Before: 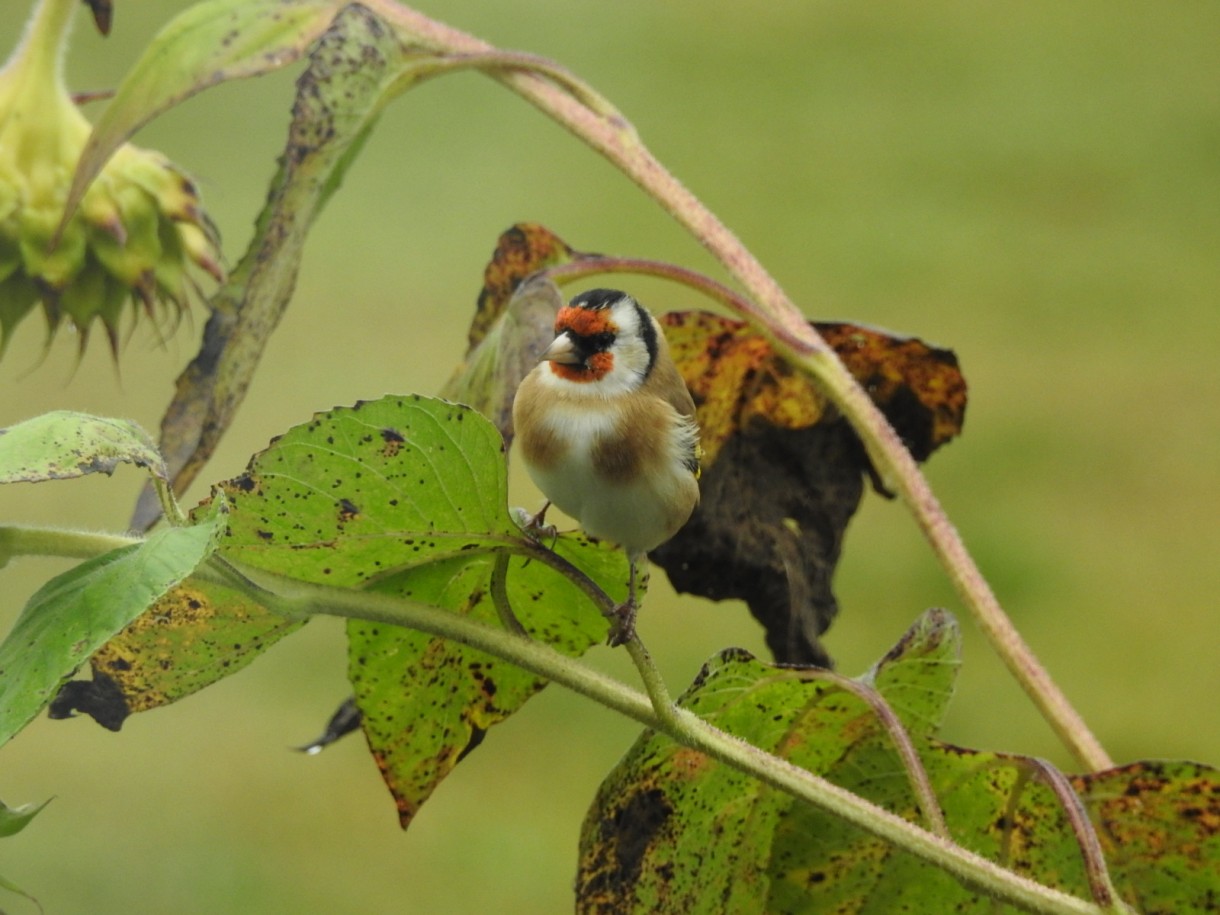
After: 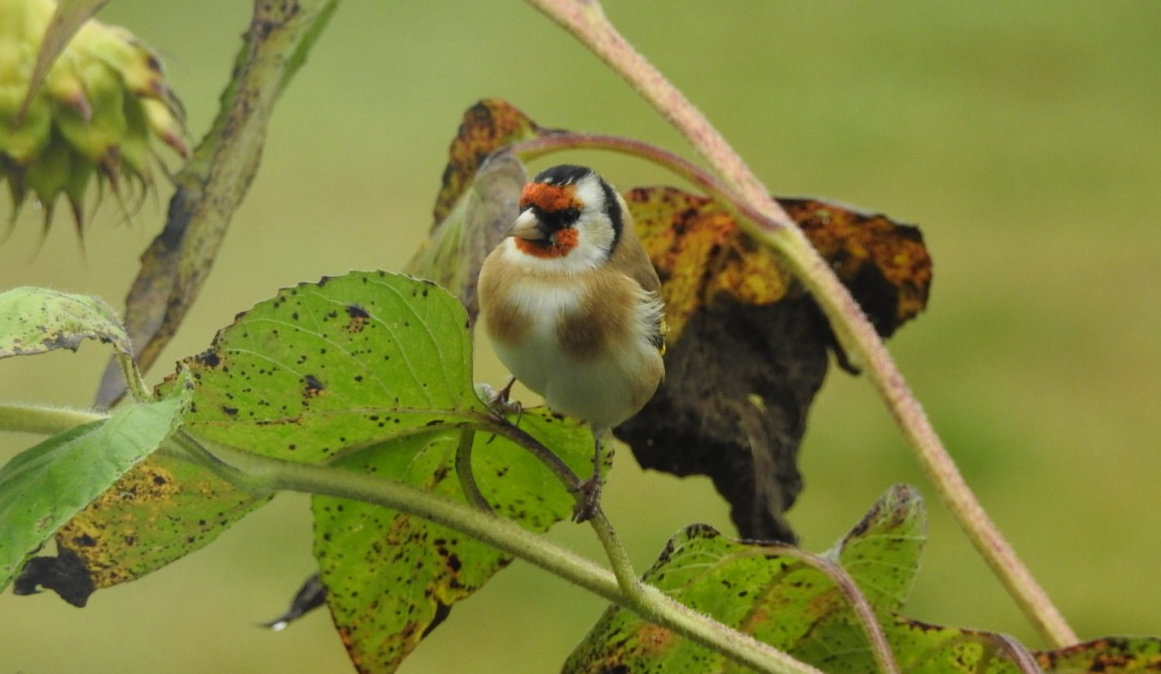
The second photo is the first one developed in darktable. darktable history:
crop and rotate: left 2.915%, top 13.567%, right 1.889%, bottom 12.763%
